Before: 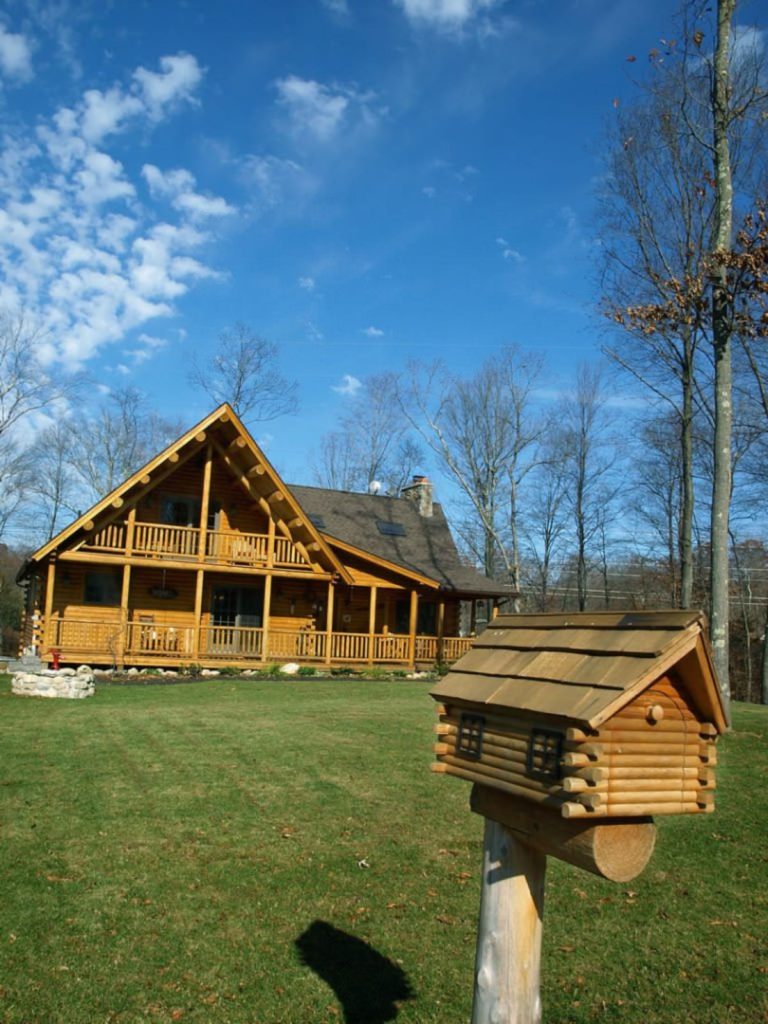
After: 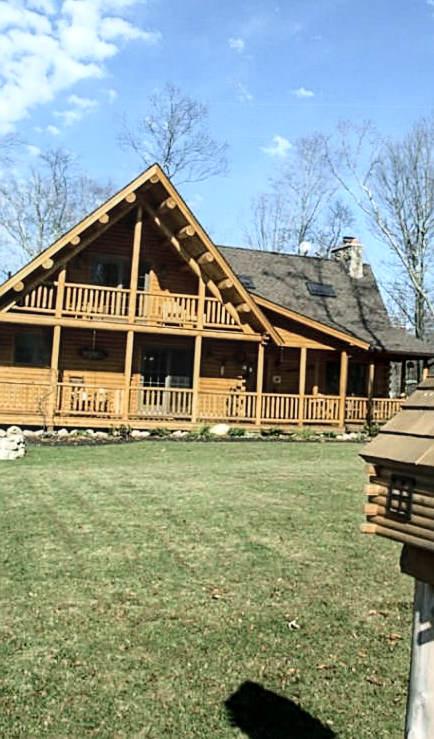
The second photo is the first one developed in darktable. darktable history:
sharpen: on, module defaults
color zones: curves: ch0 [(0.018, 0.548) (0.224, 0.64) (0.425, 0.447) (0.675, 0.575) (0.732, 0.579)]; ch1 [(0.066, 0.487) (0.25, 0.5) (0.404, 0.43) (0.75, 0.421) (0.956, 0.421)]; ch2 [(0.044, 0.561) (0.215, 0.465) (0.399, 0.544) (0.465, 0.548) (0.614, 0.447) (0.724, 0.43) (0.882, 0.623) (0.956, 0.632)], mix -130.85%
exposure: black level correction 0.001, exposure 0.141 EV, compensate highlight preservation false
local contrast: on, module defaults
base curve: curves: ch0 [(0, 0) (0.028, 0.03) (0.121, 0.232) (0.46, 0.748) (0.859, 0.968) (1, 1)]
contrast brightness saturation: contrast 0.097, saturation -0.378
crop: left 9.118%, top 23.399%, right 34.368%, bottom 4.349%
